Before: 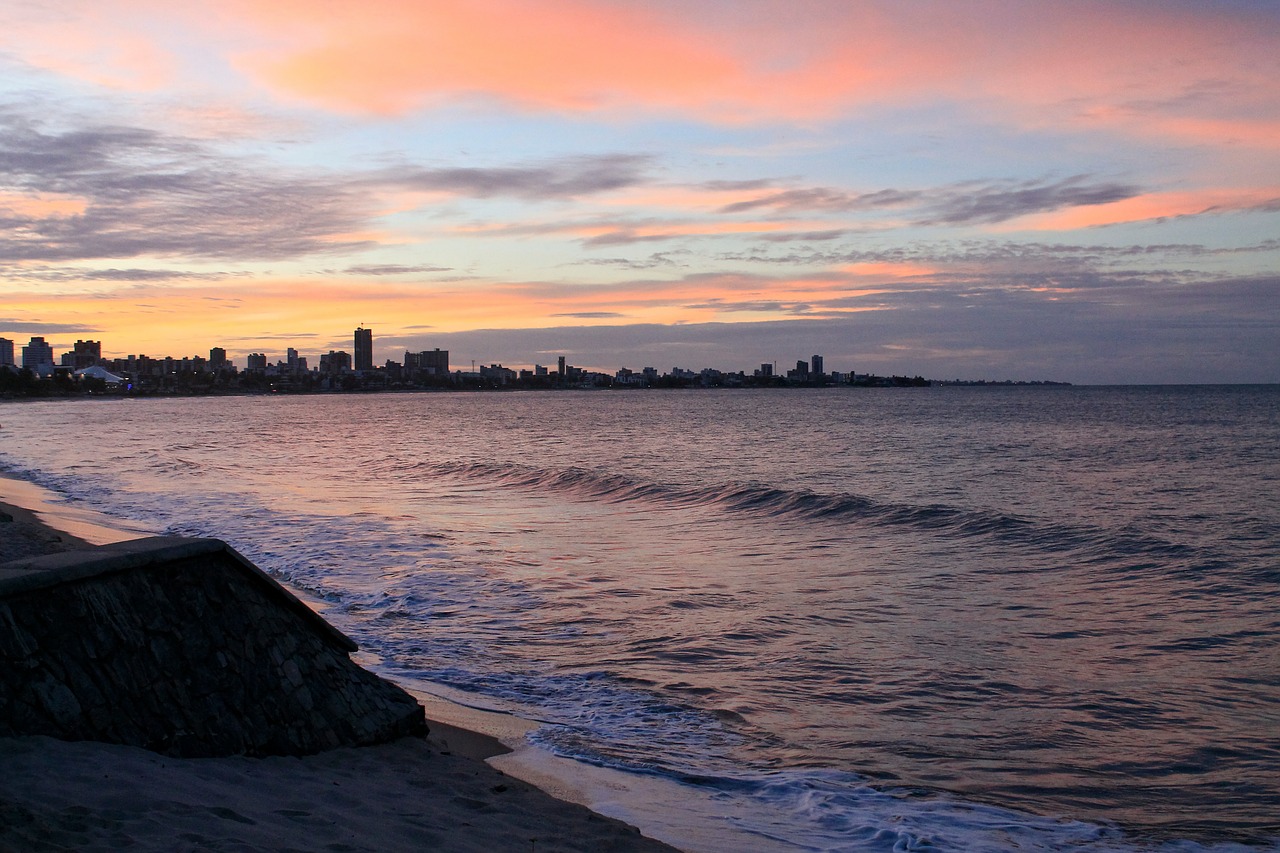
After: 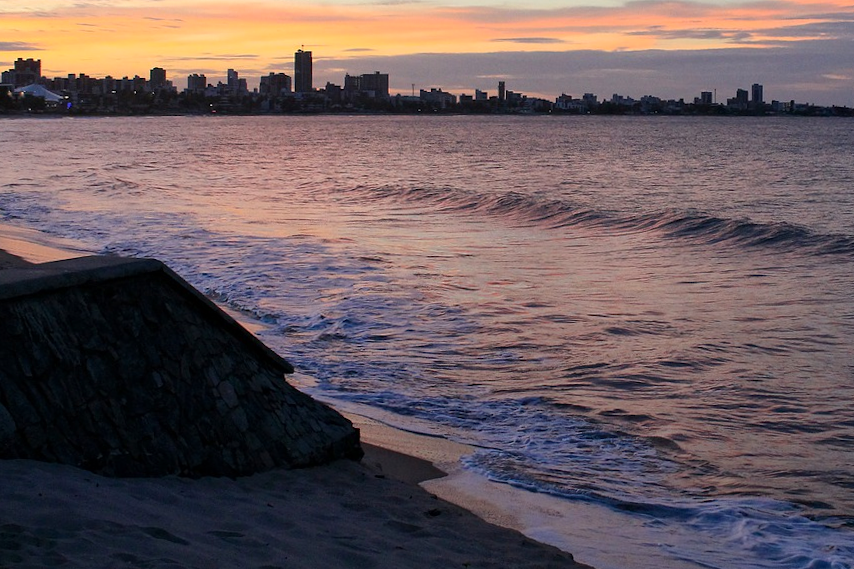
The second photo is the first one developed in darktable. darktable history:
color balance: output saturation 110%
crop and rotate: angle -0.82°, left 3.85%, top 31.828%, right 27.992%
